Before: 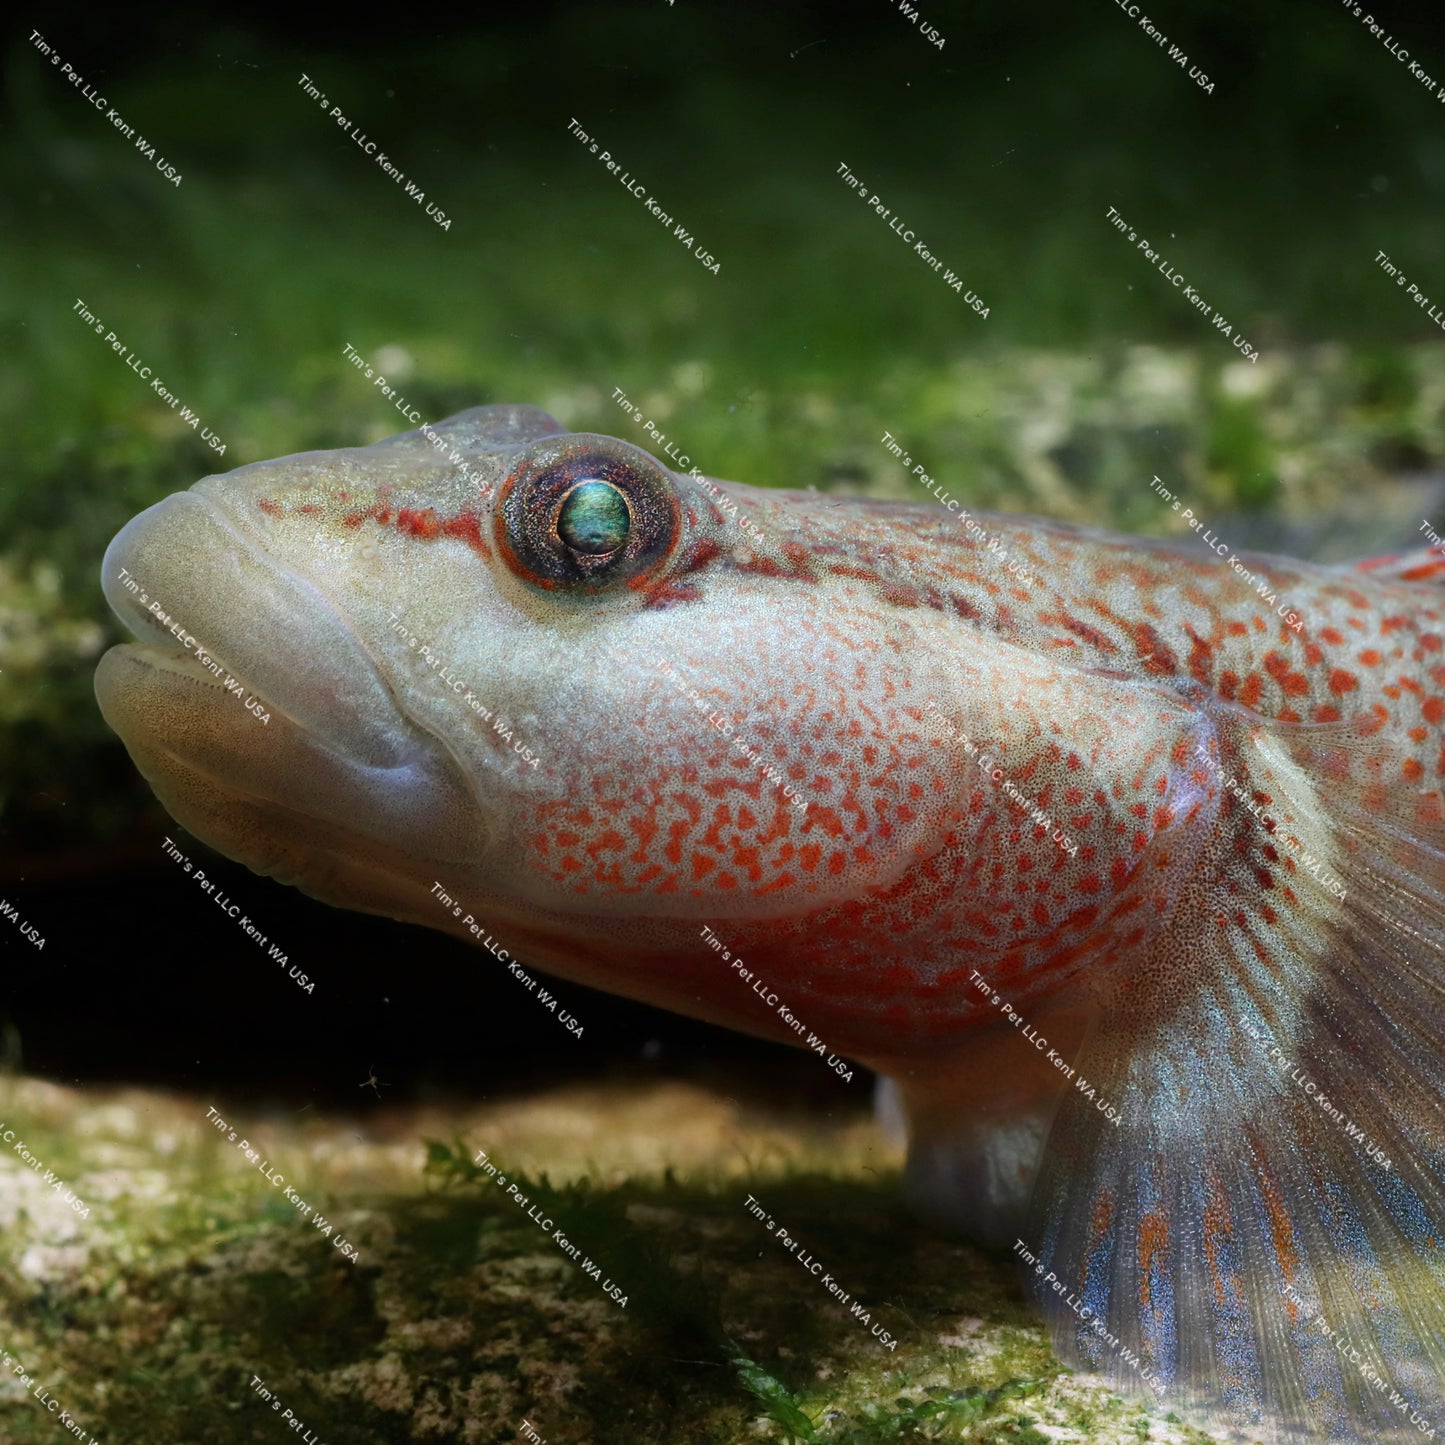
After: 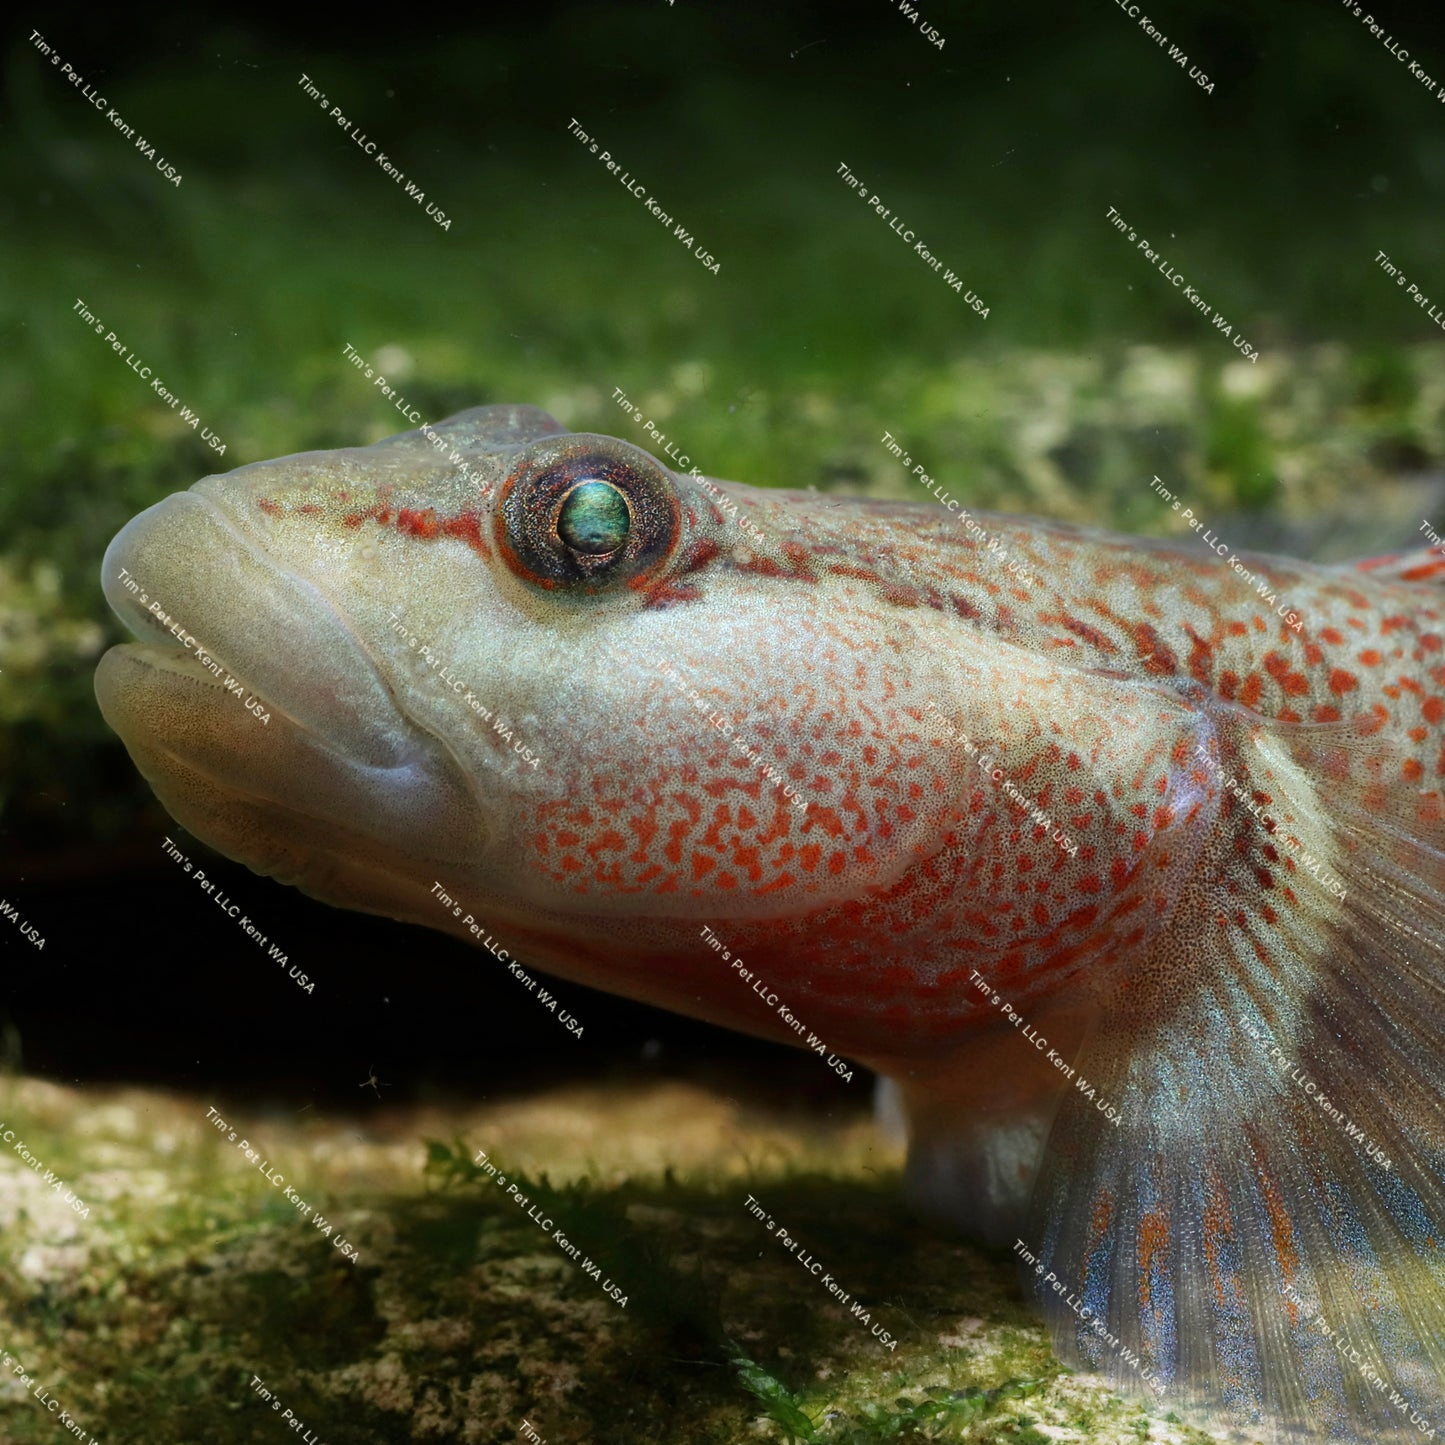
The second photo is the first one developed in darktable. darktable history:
local contrast: mode bilateral grid, contrast 15, coarseness 36, detail 105%, midtone range 0.2
rgb curve: curves: ch2 [(0, 0) (0.567, 0.512) (1, 1)], mode RGB, independent channels
